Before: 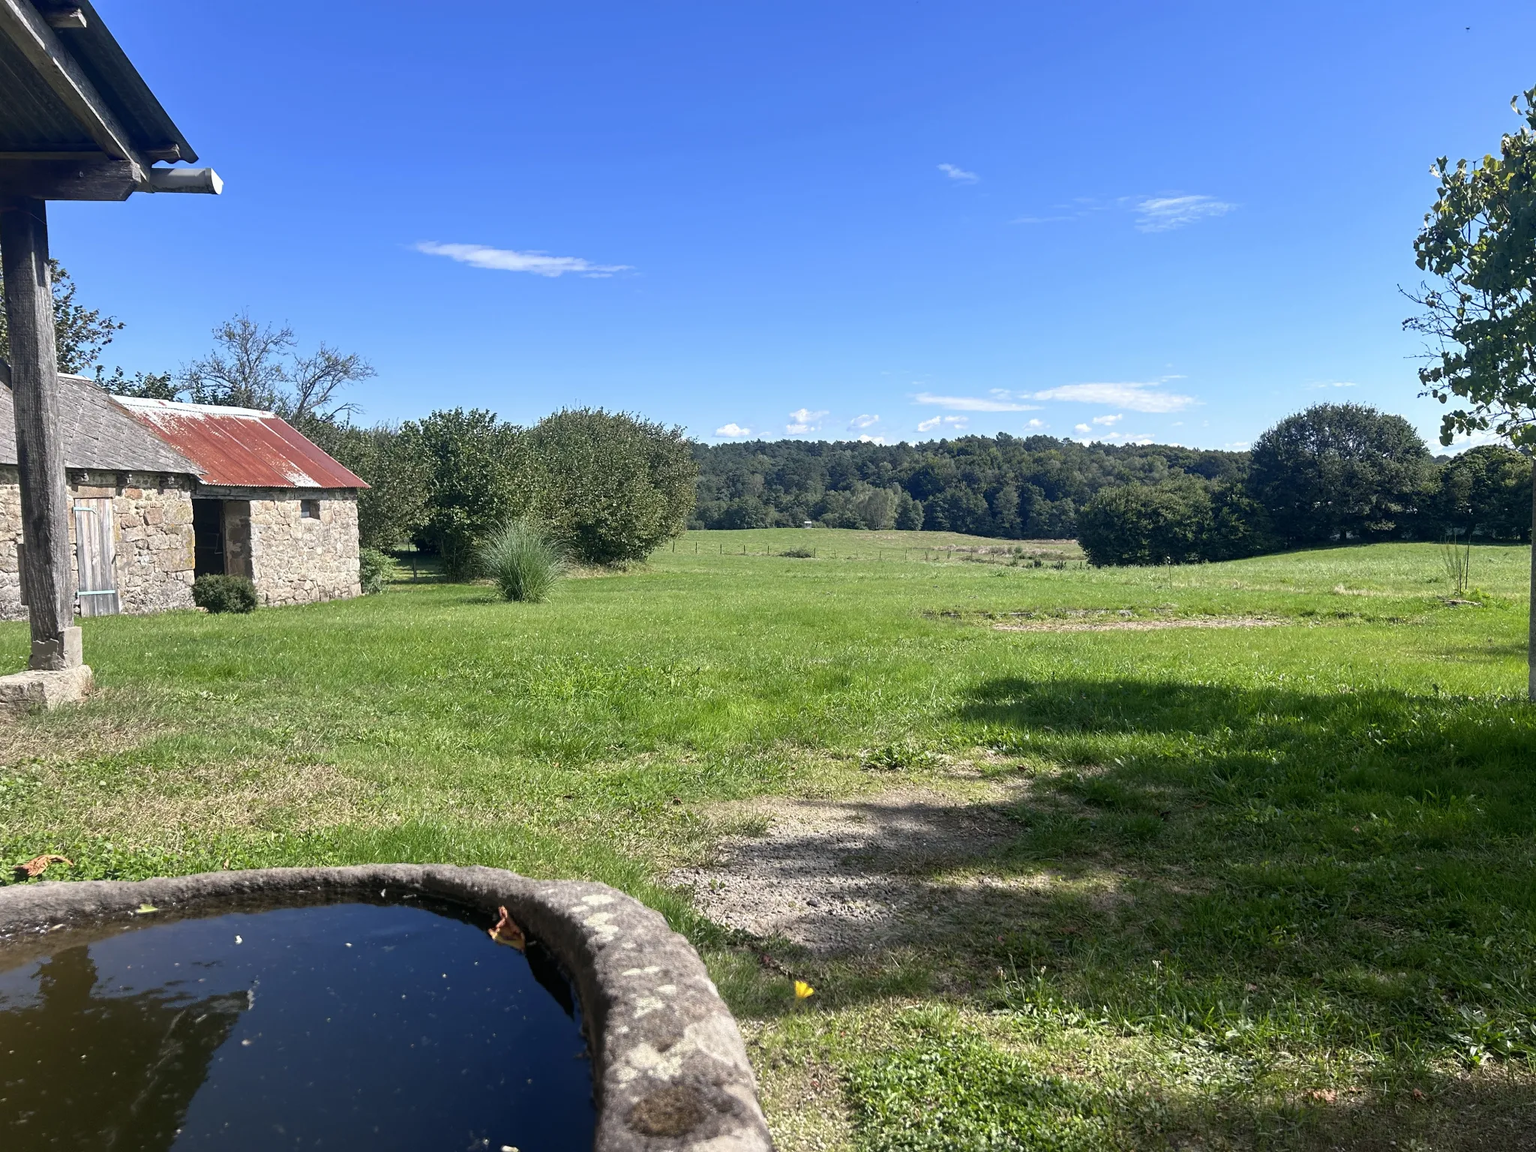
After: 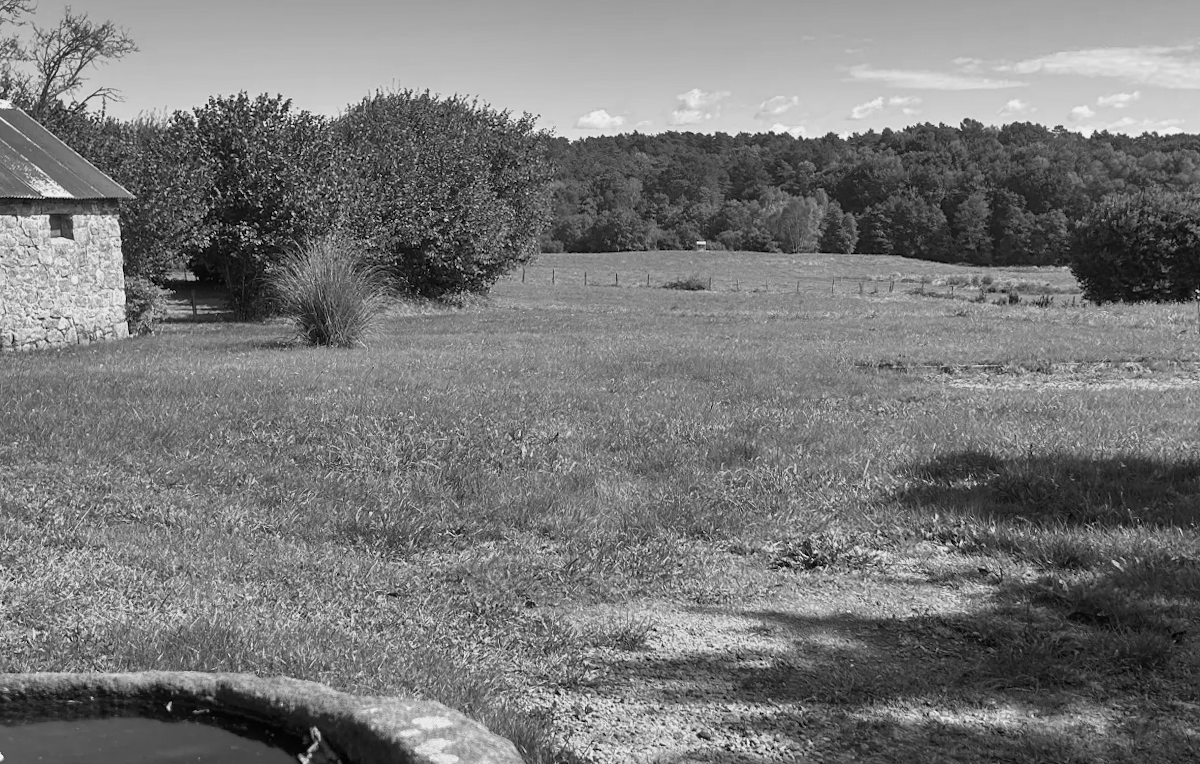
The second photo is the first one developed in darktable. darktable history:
shadows and highlights: white point adjustment -3.64, highlights -63.34, highlights color adjustment 42%, soften with gaussian
rotate and perspective: rotation 0.062°, lens shift (vertical) 0.115, lens shift (horizontal) -0.133, crop left 0.047, crop right 0.94, crop top 0.061, crop bottom 0.94
white balance: red 1.004, blue 1.024
crop: left 13.312%, top 31.28%, right 24.627%, bottom 15.582%
color calibration: output gray [0.267, 0.423, 0.267, 0], illuminant same as pipeline (D50), adaptation none (bypass)
